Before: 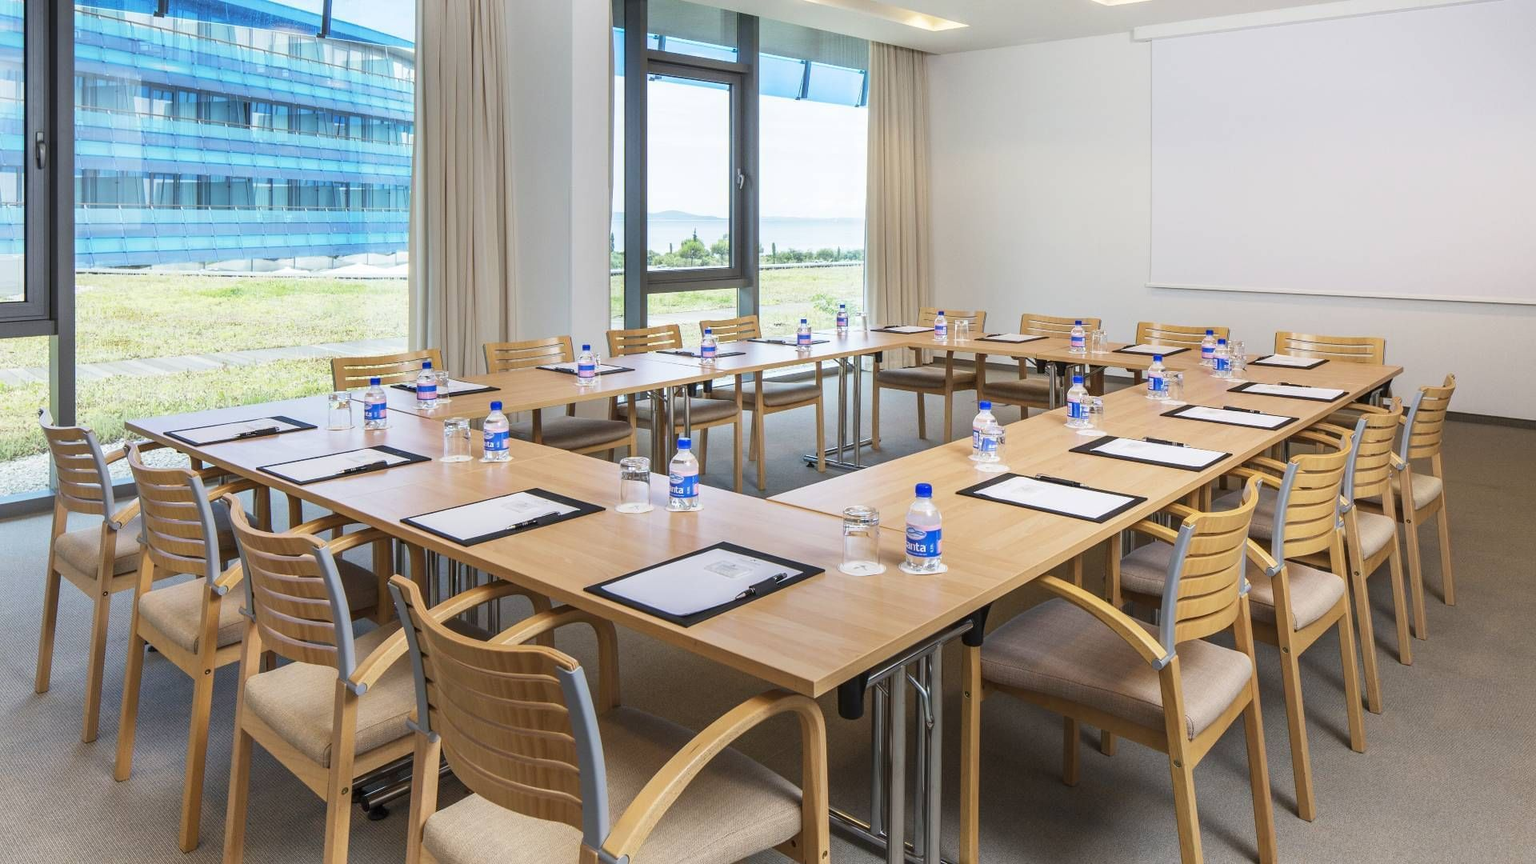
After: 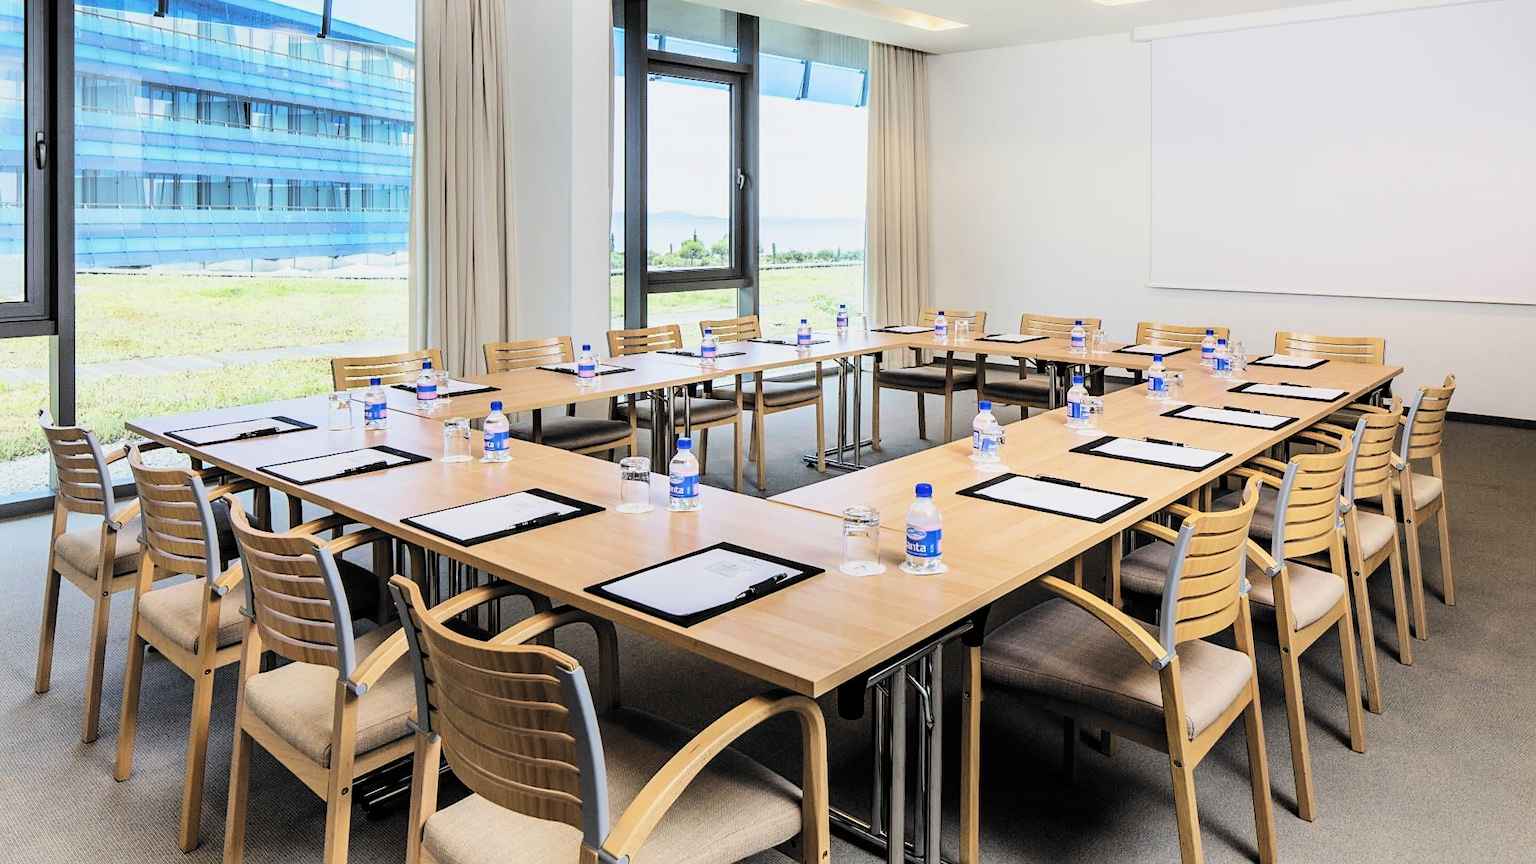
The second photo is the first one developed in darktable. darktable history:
filmic rgb: black relative exposure -5.1 EV, white relative exposure 3.99 EV, hardness 2.89, contrast 1.408, highlights saturation mix -30.81%, color science v6 (2022), iterations of high-quality reconstruction 0
sharpen: amount 0.206
tone equalizer: -8 EV -0.438 EV, -7 EV -0.39 EV, -6 EV -0.332 EV, -5 EV -0.201 EV, -3 EV 0.229 EV, -2 EV 0.306 EV, -1 EV 0.388 EV, +0 EV 0.437 EV, edges refinement/feathering 500, mask exposure compensation -1.57 EV, preserve details no
